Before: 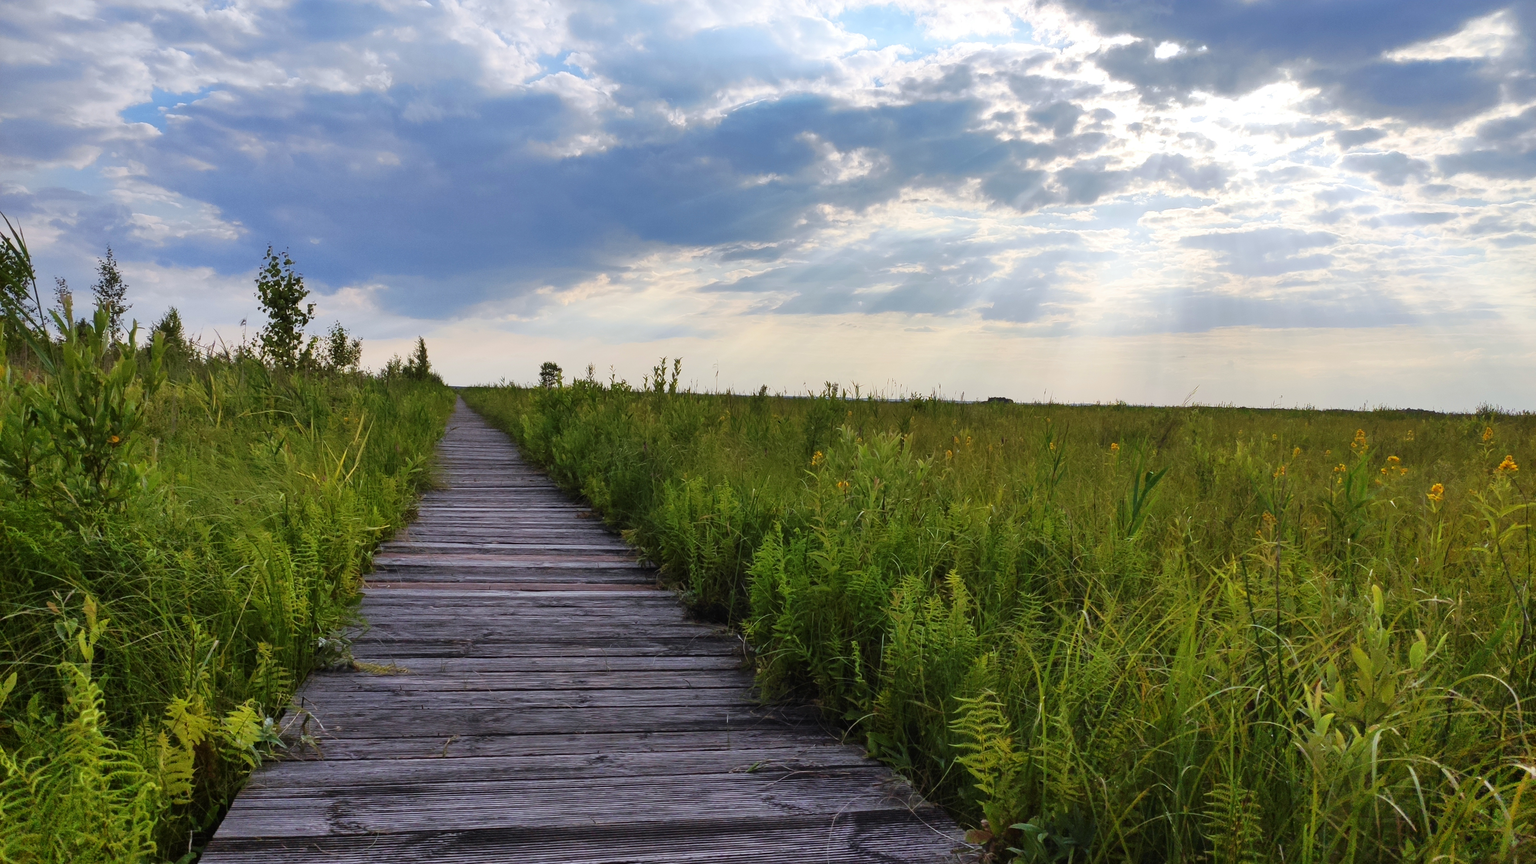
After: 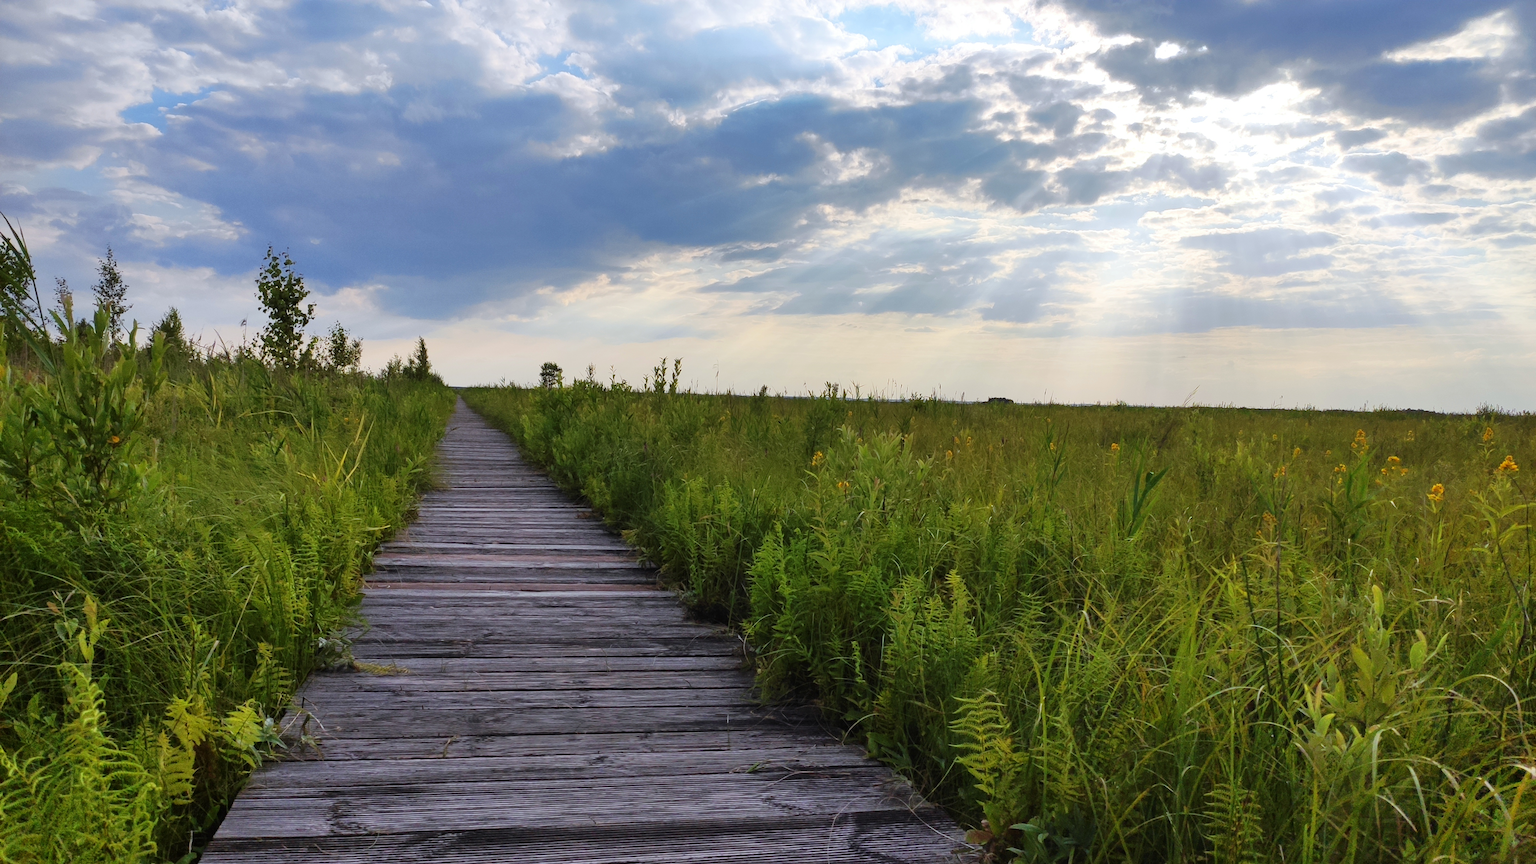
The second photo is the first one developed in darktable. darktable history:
color correction: highlights a* -0.146, highlights b* 0.079
